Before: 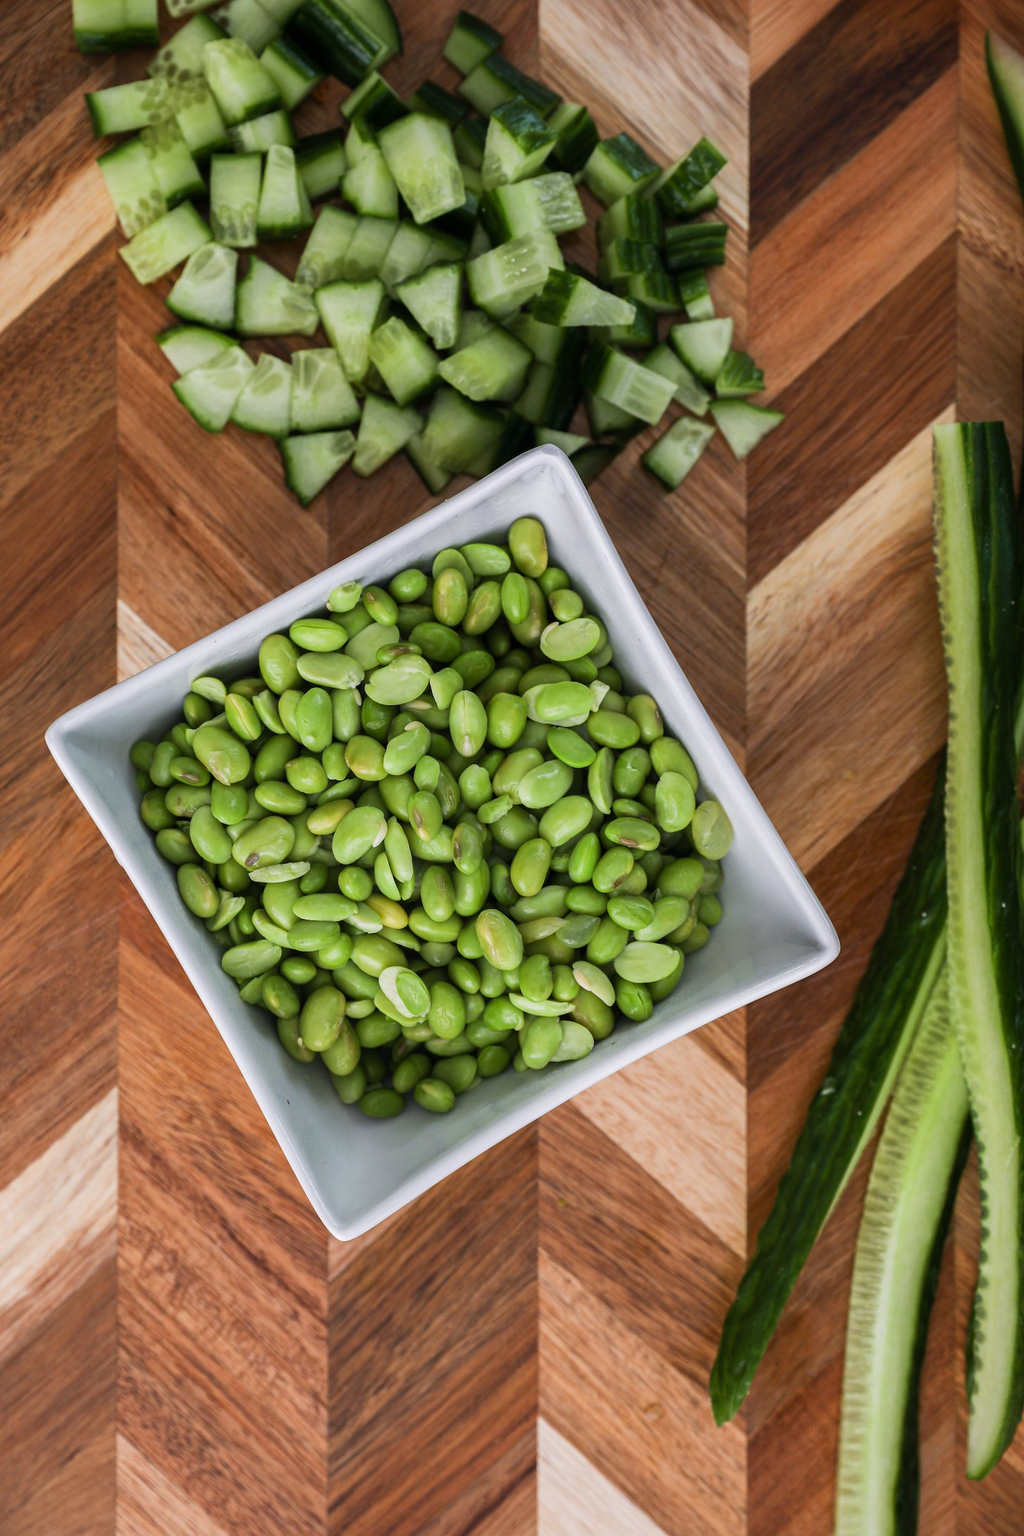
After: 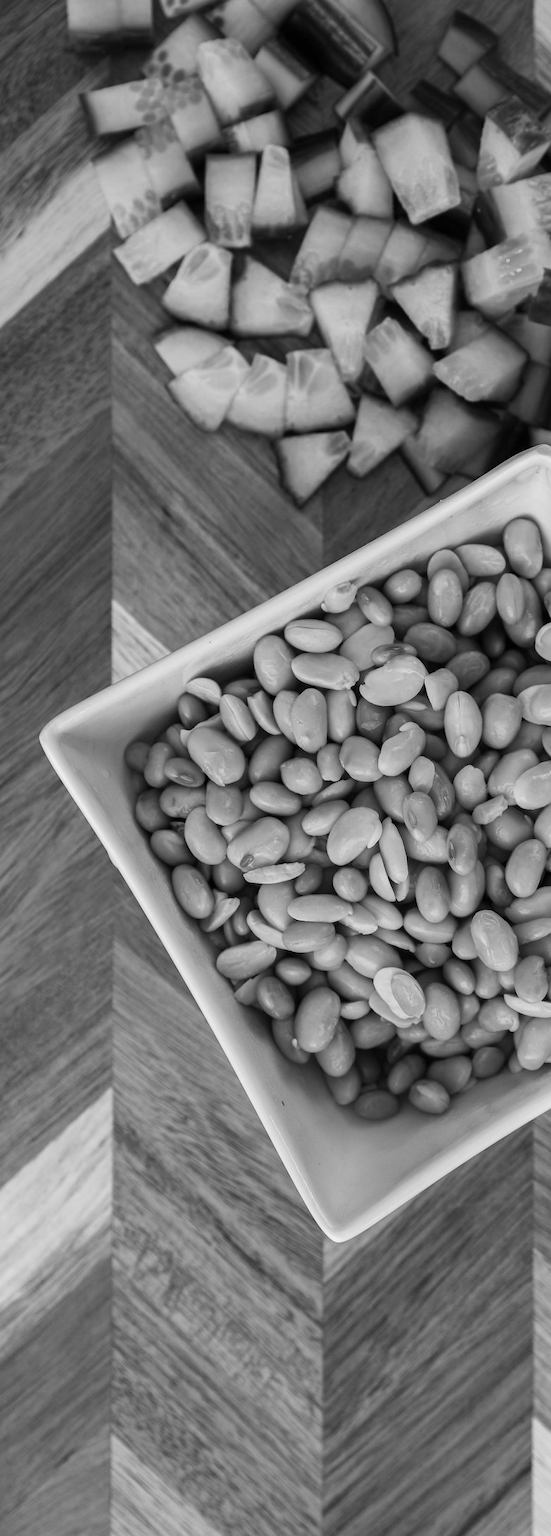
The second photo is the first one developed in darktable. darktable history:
monochrome: a -4.13, b 5.16, size 1
crop: left 0.587%, right 45.588%, bottom 0.086%
